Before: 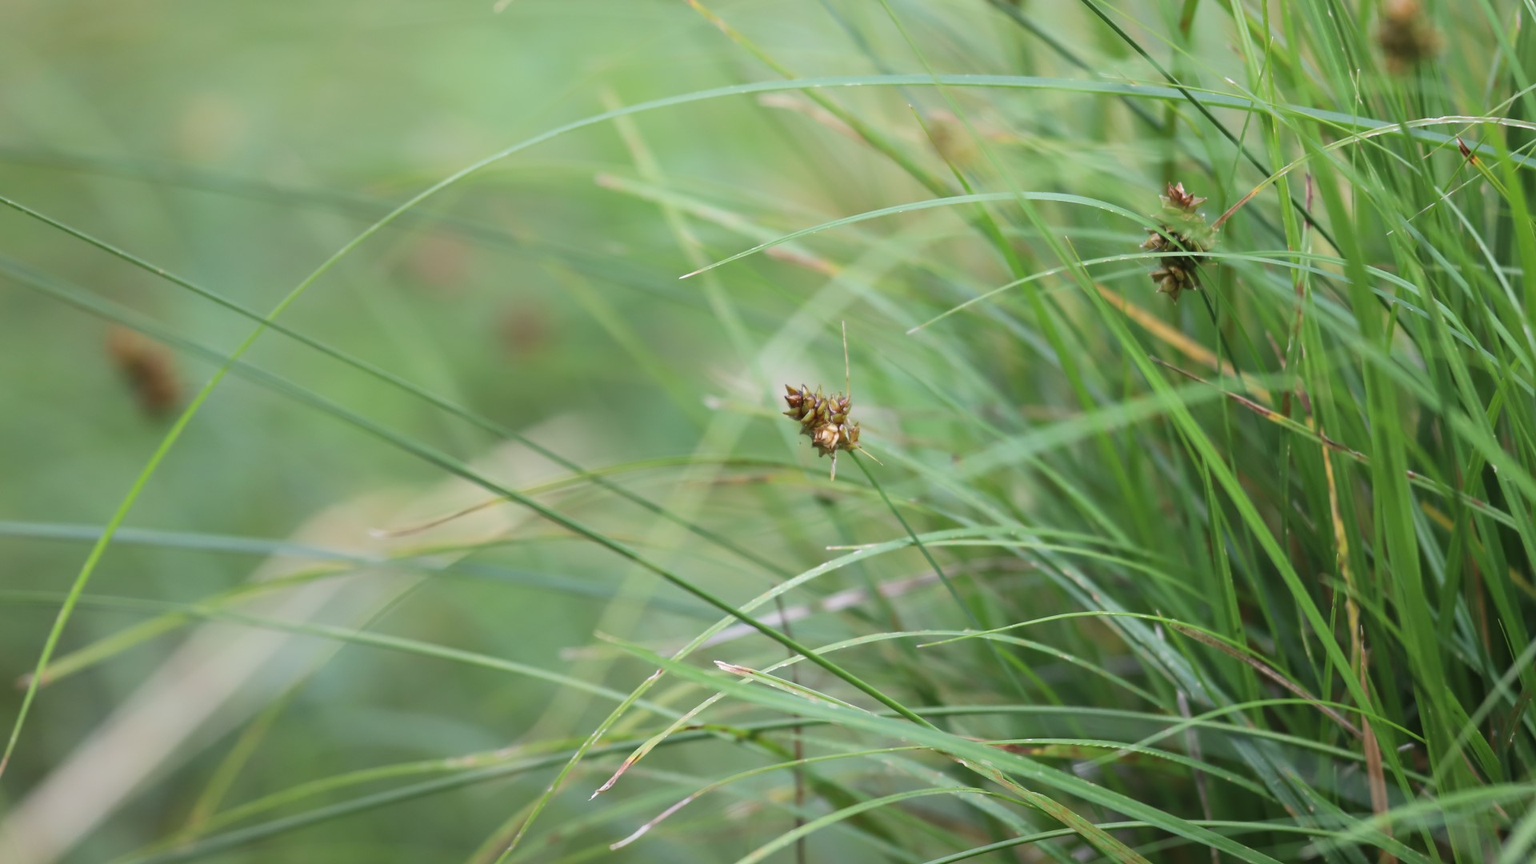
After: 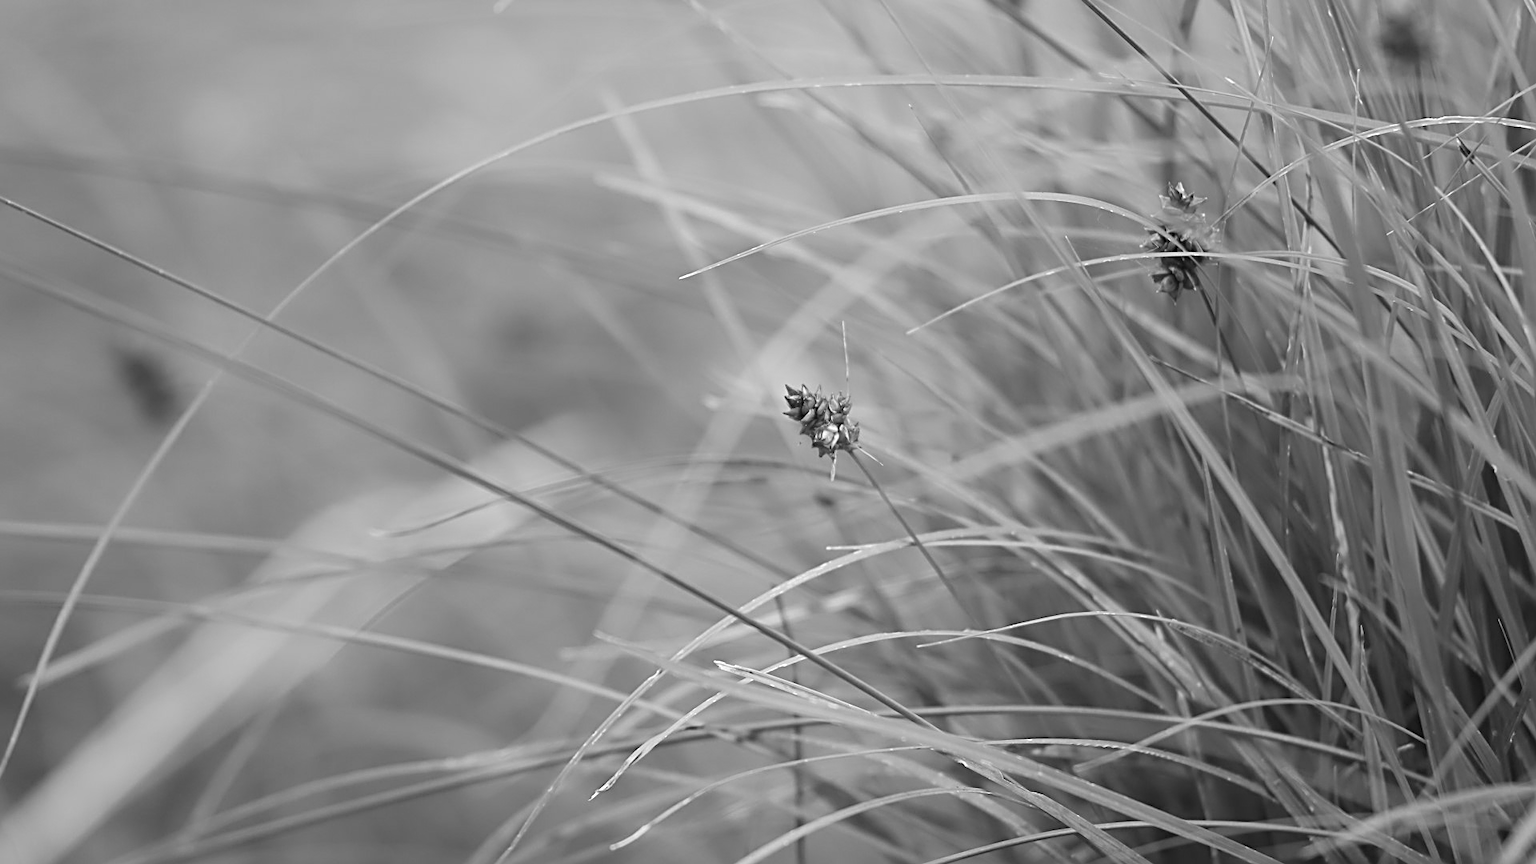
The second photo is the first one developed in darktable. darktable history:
monochrome: on, module defaults
sharpen: radius 2.676, amount 0.669
color correction: highlights a* -14.62, highlights b* -16.22, shadows a* 10.12, shadows b* 29.4
